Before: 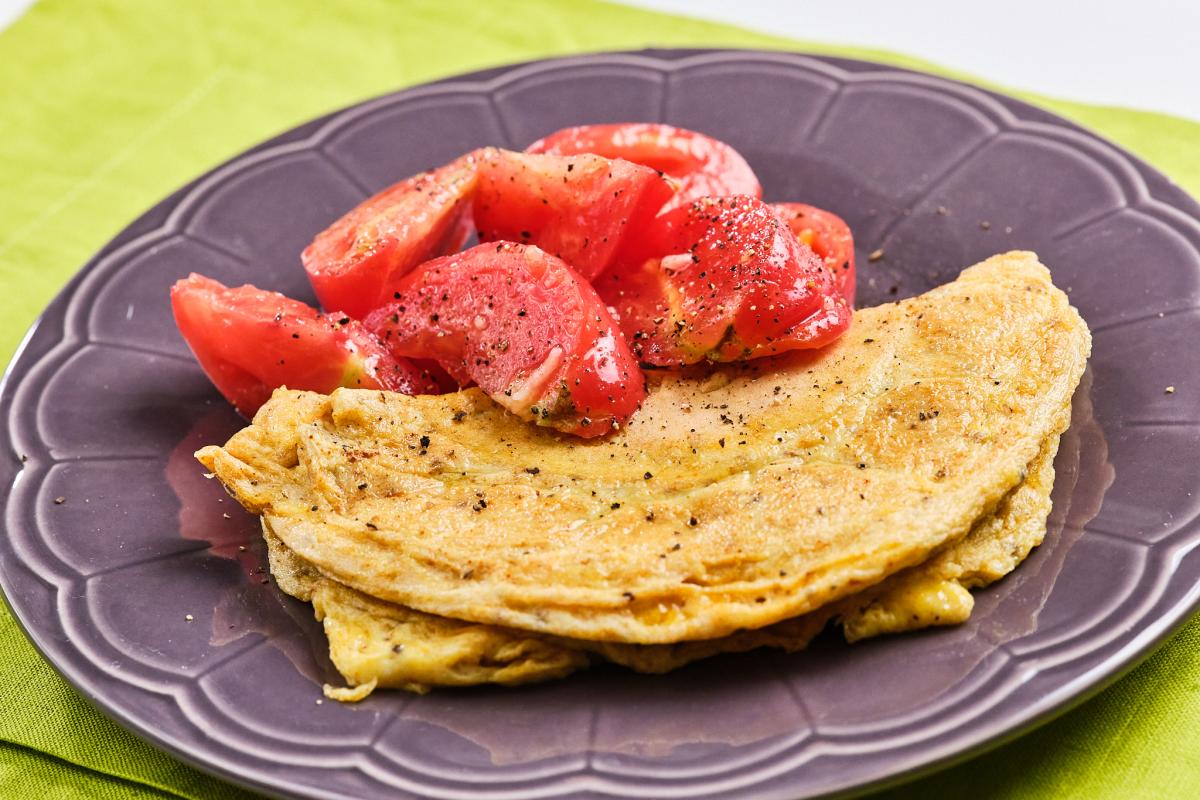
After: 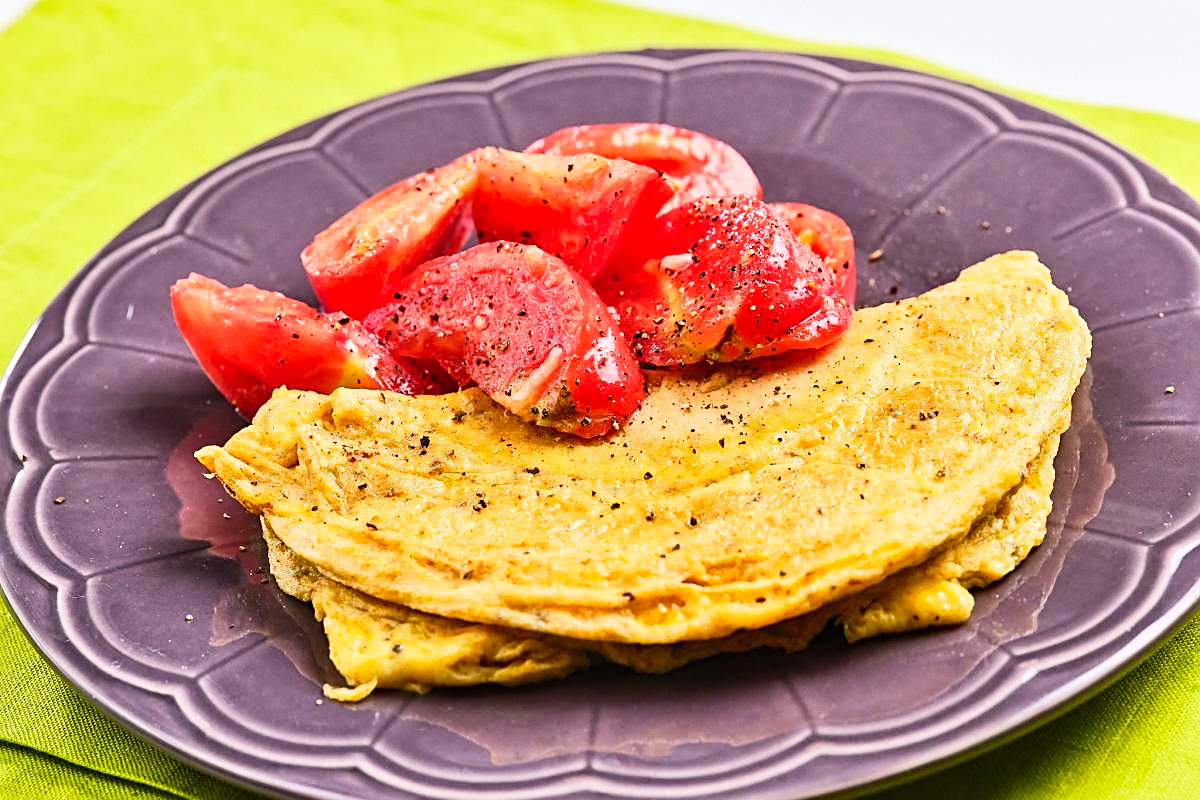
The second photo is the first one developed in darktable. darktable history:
haze removal: compatibility mode true, adaptive false
sharpen: amount 0.55
contrast brightness saturation: contrast 0.2, brightness 0.16, saturation 0.22
